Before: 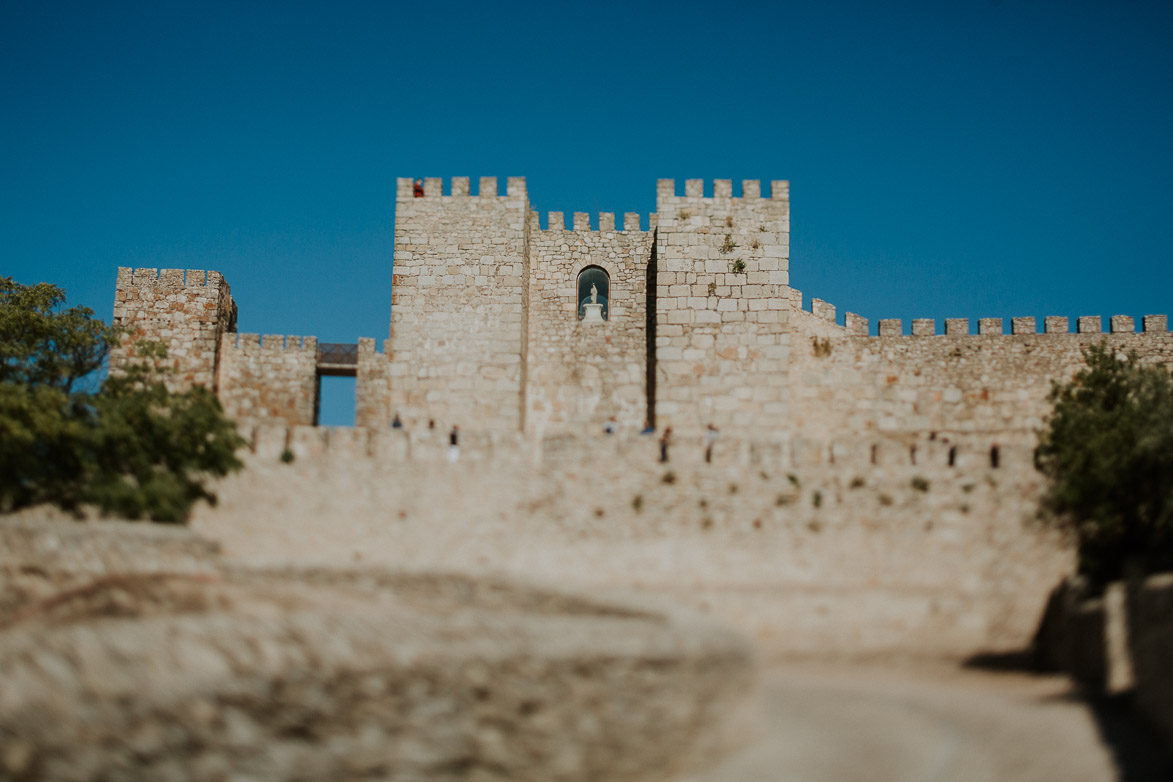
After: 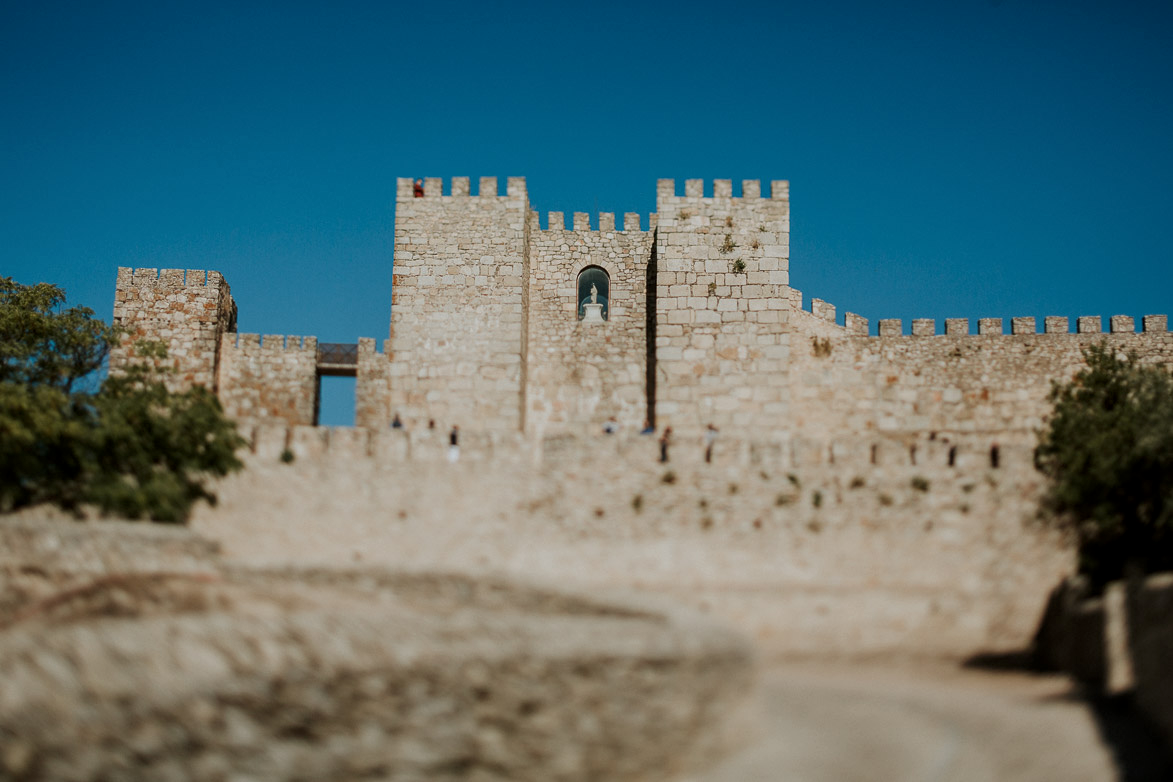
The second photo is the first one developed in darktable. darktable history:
local contrast: highlights 106%, shadows 103%, detail 120%, midtone range 0.2
